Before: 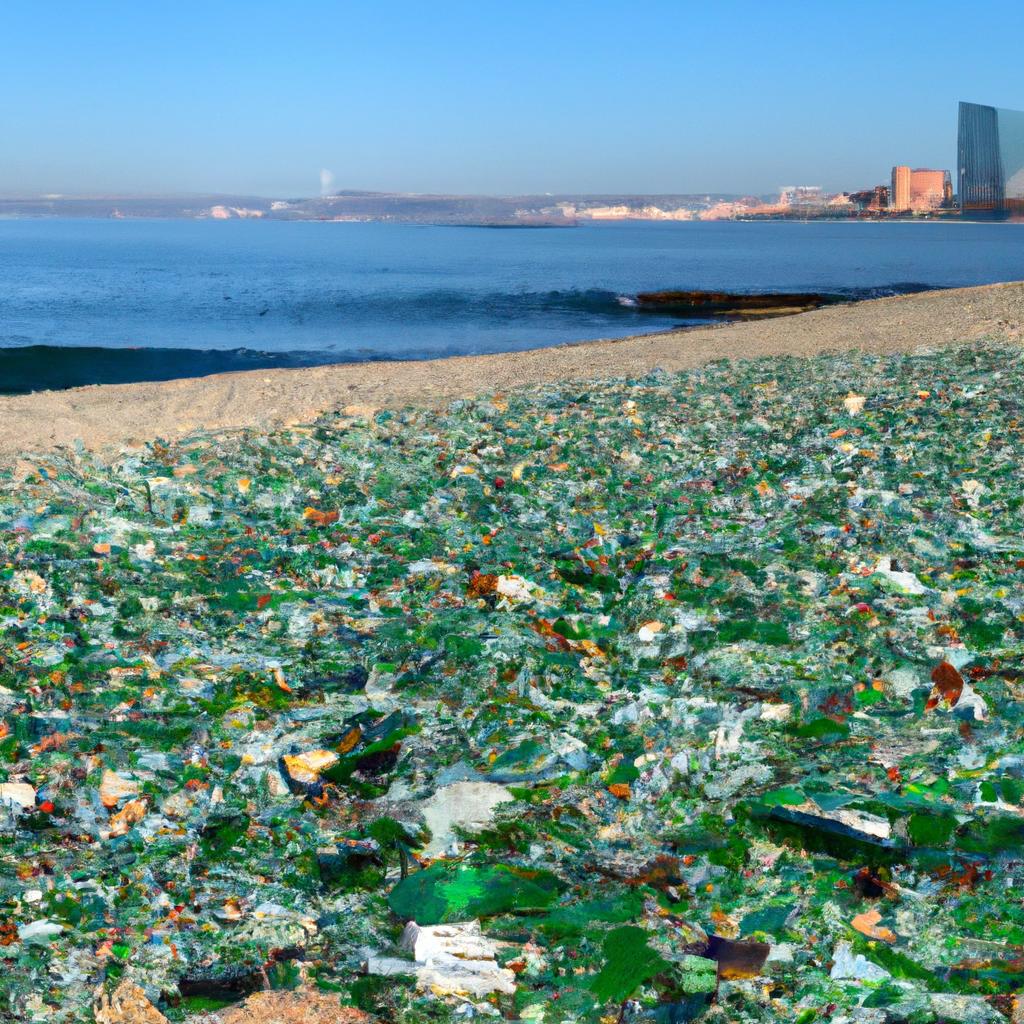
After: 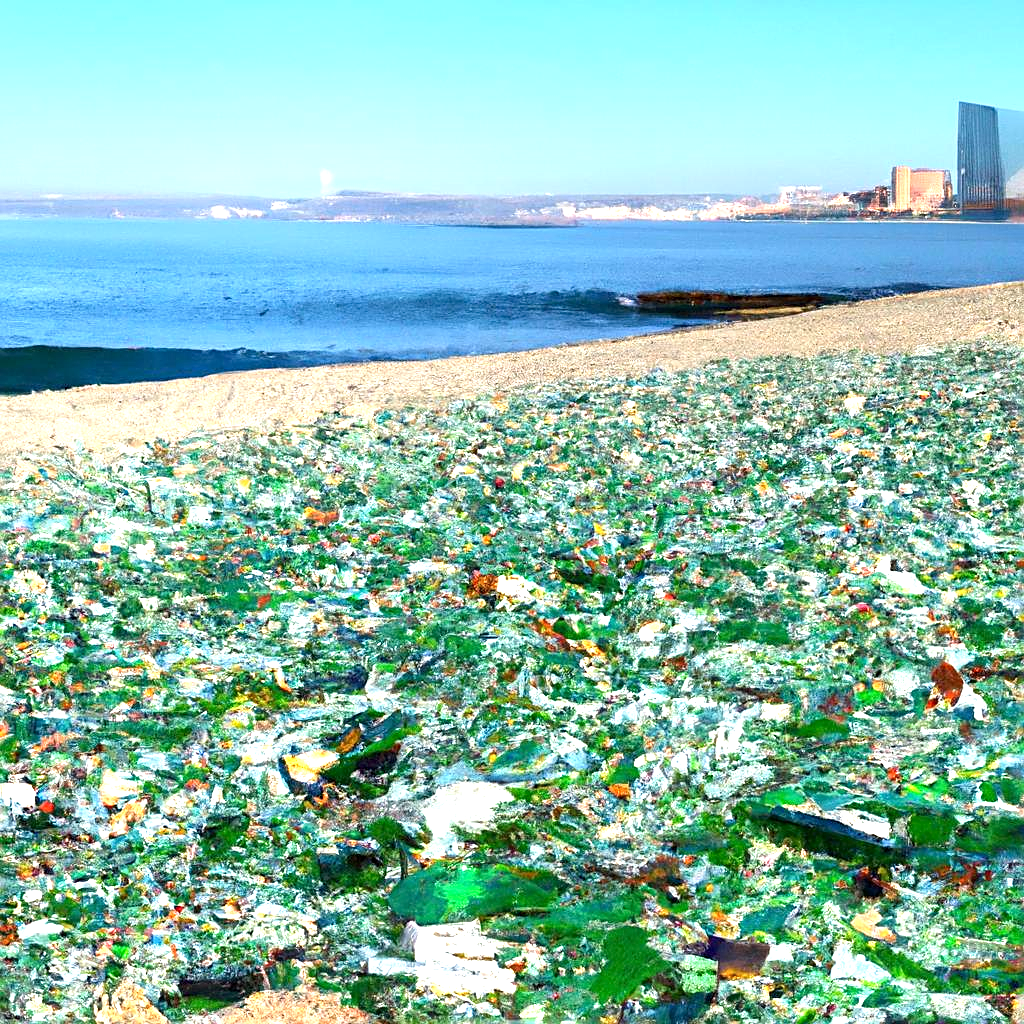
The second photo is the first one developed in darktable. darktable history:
sharpen: on, module defaults
exposure: black level correction 0.001, exposure 1.039 EV, compensate exposure bias true, compensate highlight preservation false
